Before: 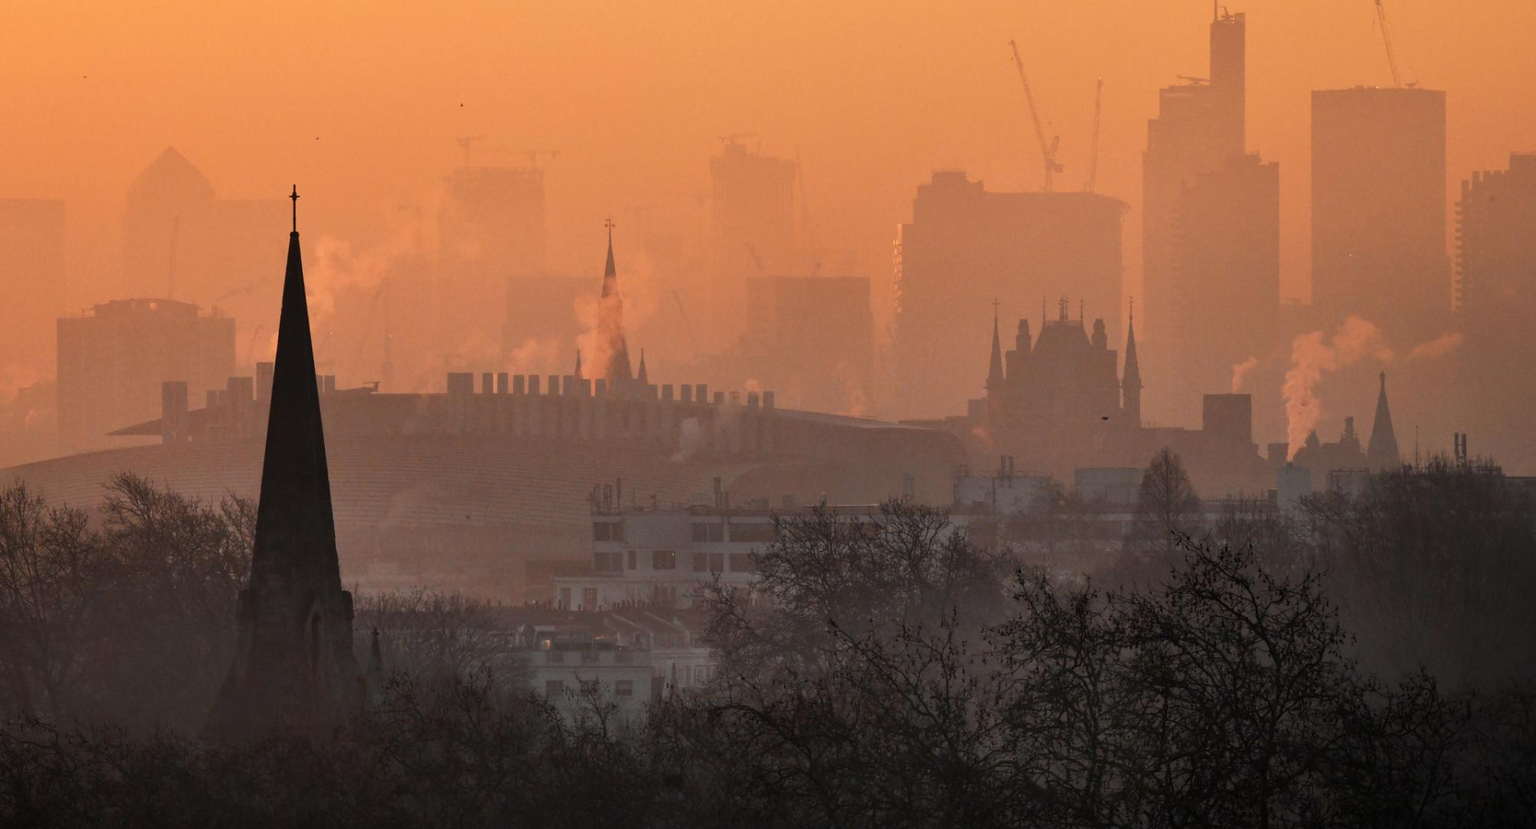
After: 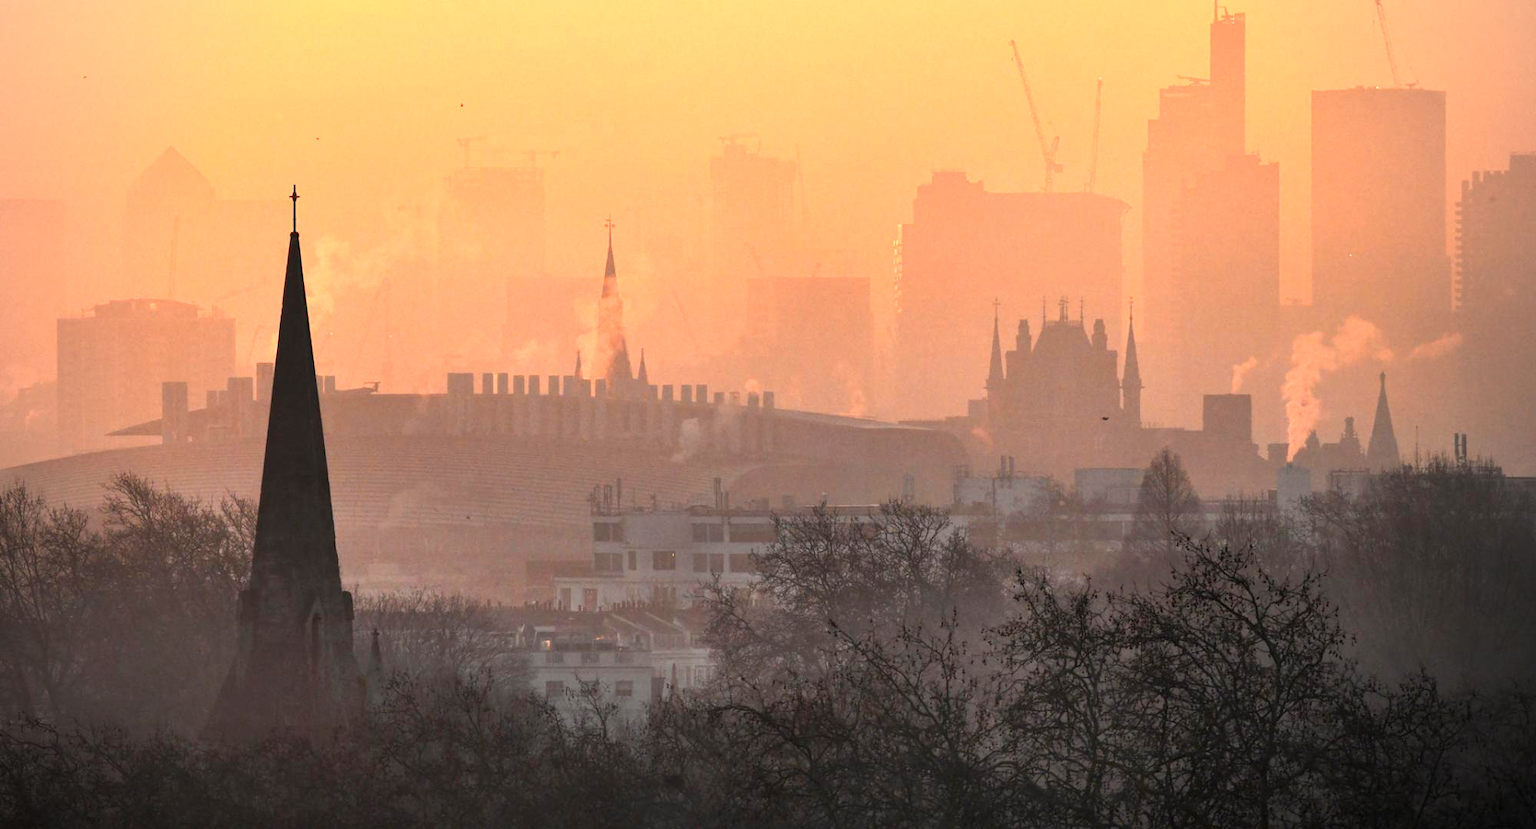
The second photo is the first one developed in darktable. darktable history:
vignetting: on, module defaults
exposure: black level correction 0, exposure 1.103 EV, compensate highlight preservation false
